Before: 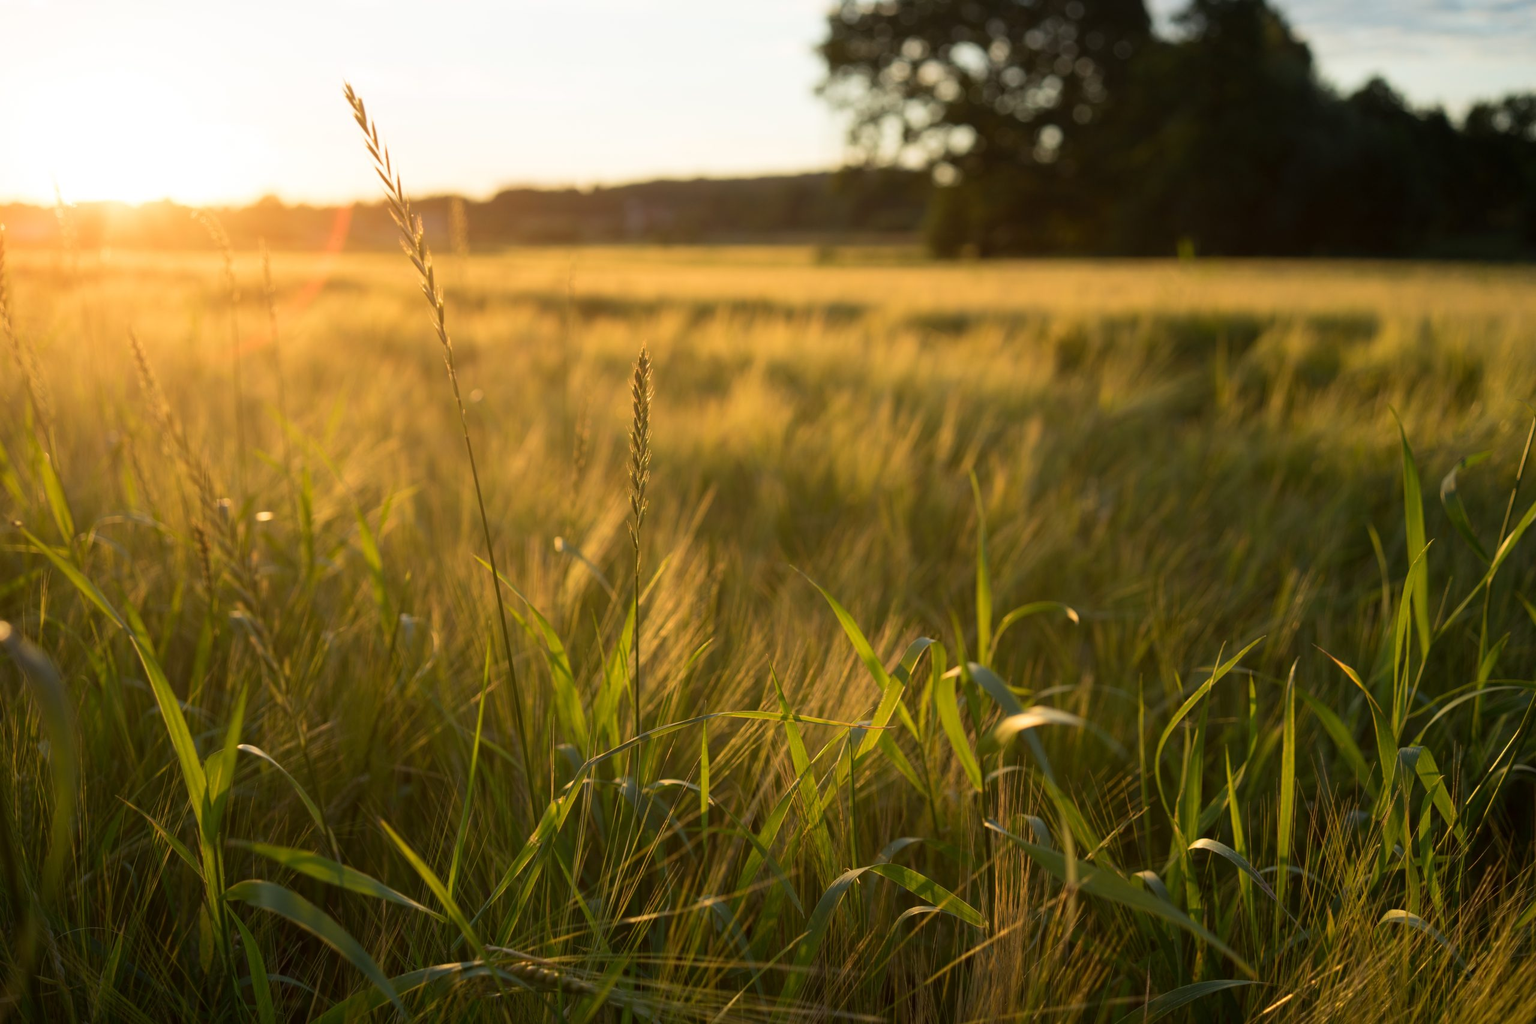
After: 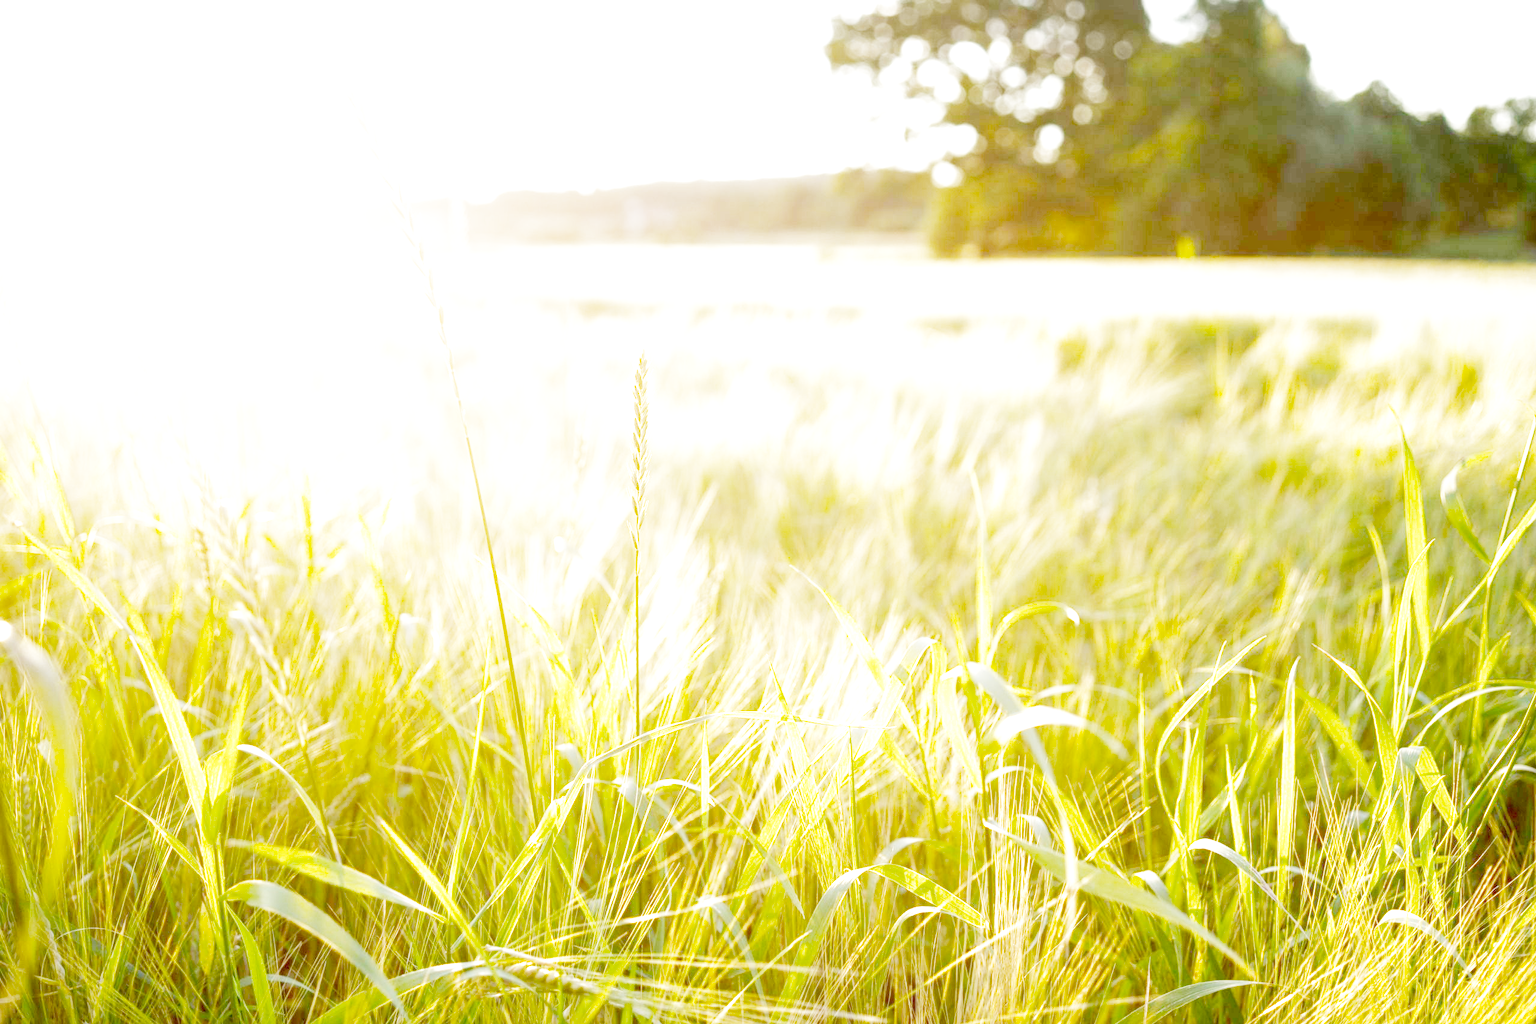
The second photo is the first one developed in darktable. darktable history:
exposure: exposure 0.6 EV, compensate highlight preservation false
color balance: output saturation 110%
local contrast: on, module defaults
filmic rgb: middle gray luminance 10%, black relative exposure -8.61 EV, white relative exposure 3.3 EV, threshold 6 EV, target black luminance 0%, hardness 5.2, latitude 44.69%, contrast 1.302, highlights saturation mix 5%, shadows ↔ highlights balance 24.64%, add noise in highlights 0, preserve chrominance no, color science v3 (2019), use custom middle-gray values true, iterations of high-quality reconstruction 0, contrast in highlights soft, enable highlight reconstruction true
